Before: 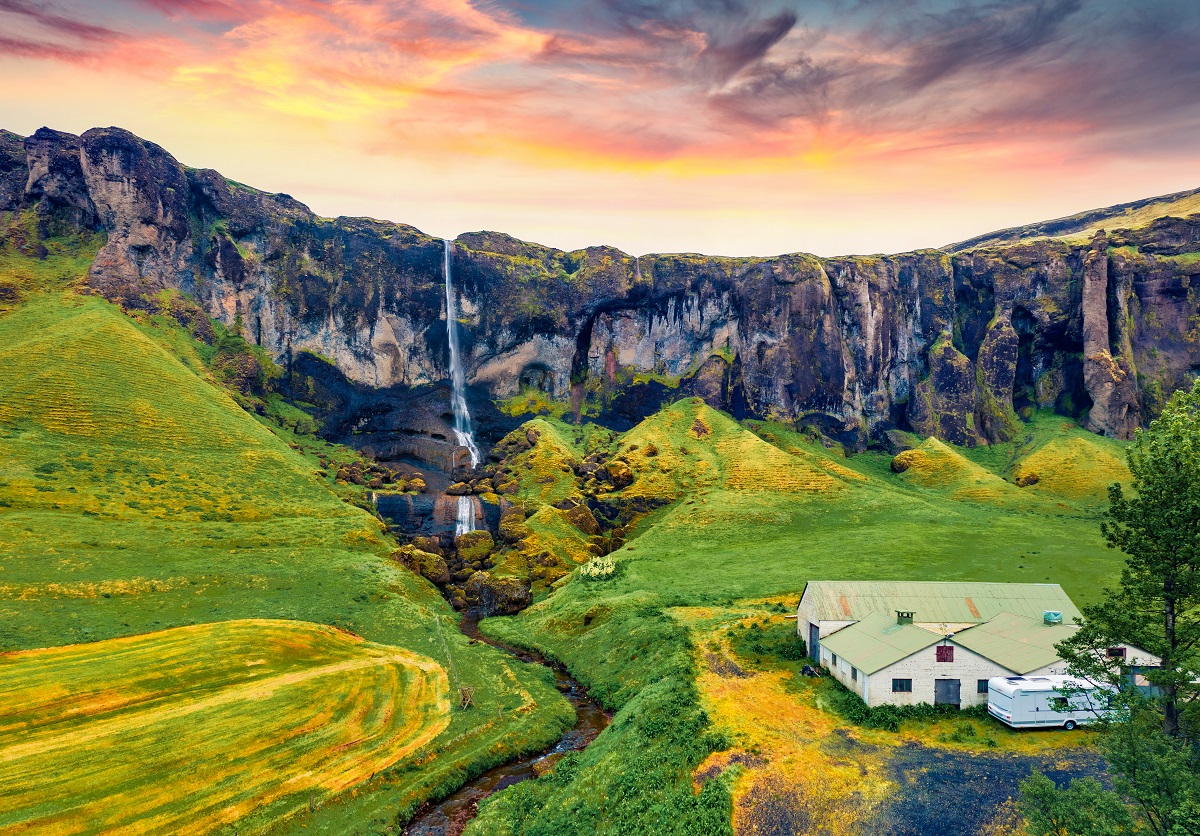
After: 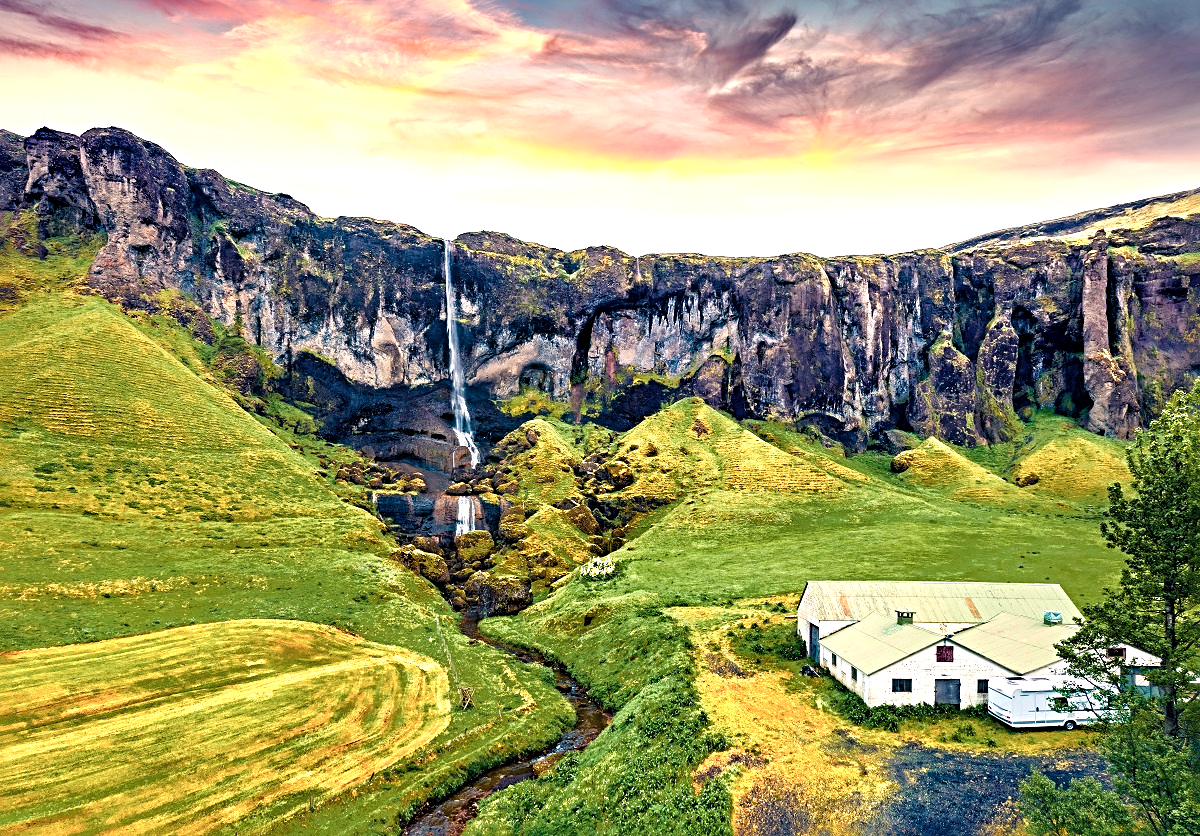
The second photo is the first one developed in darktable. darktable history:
color balance rgb: perceptual saturation grading › global saturation 20%, perceptual saturation grading › highlights -25.914%, perceptual saturation grading › shadows 49.533%, perceptual brilliance grading › global brilliance 19.541%, global vibrance 20%
sharpen: radius 4.924
color correction: highlights a* 5.54, highlights b* 5.2, saturation 0.674
